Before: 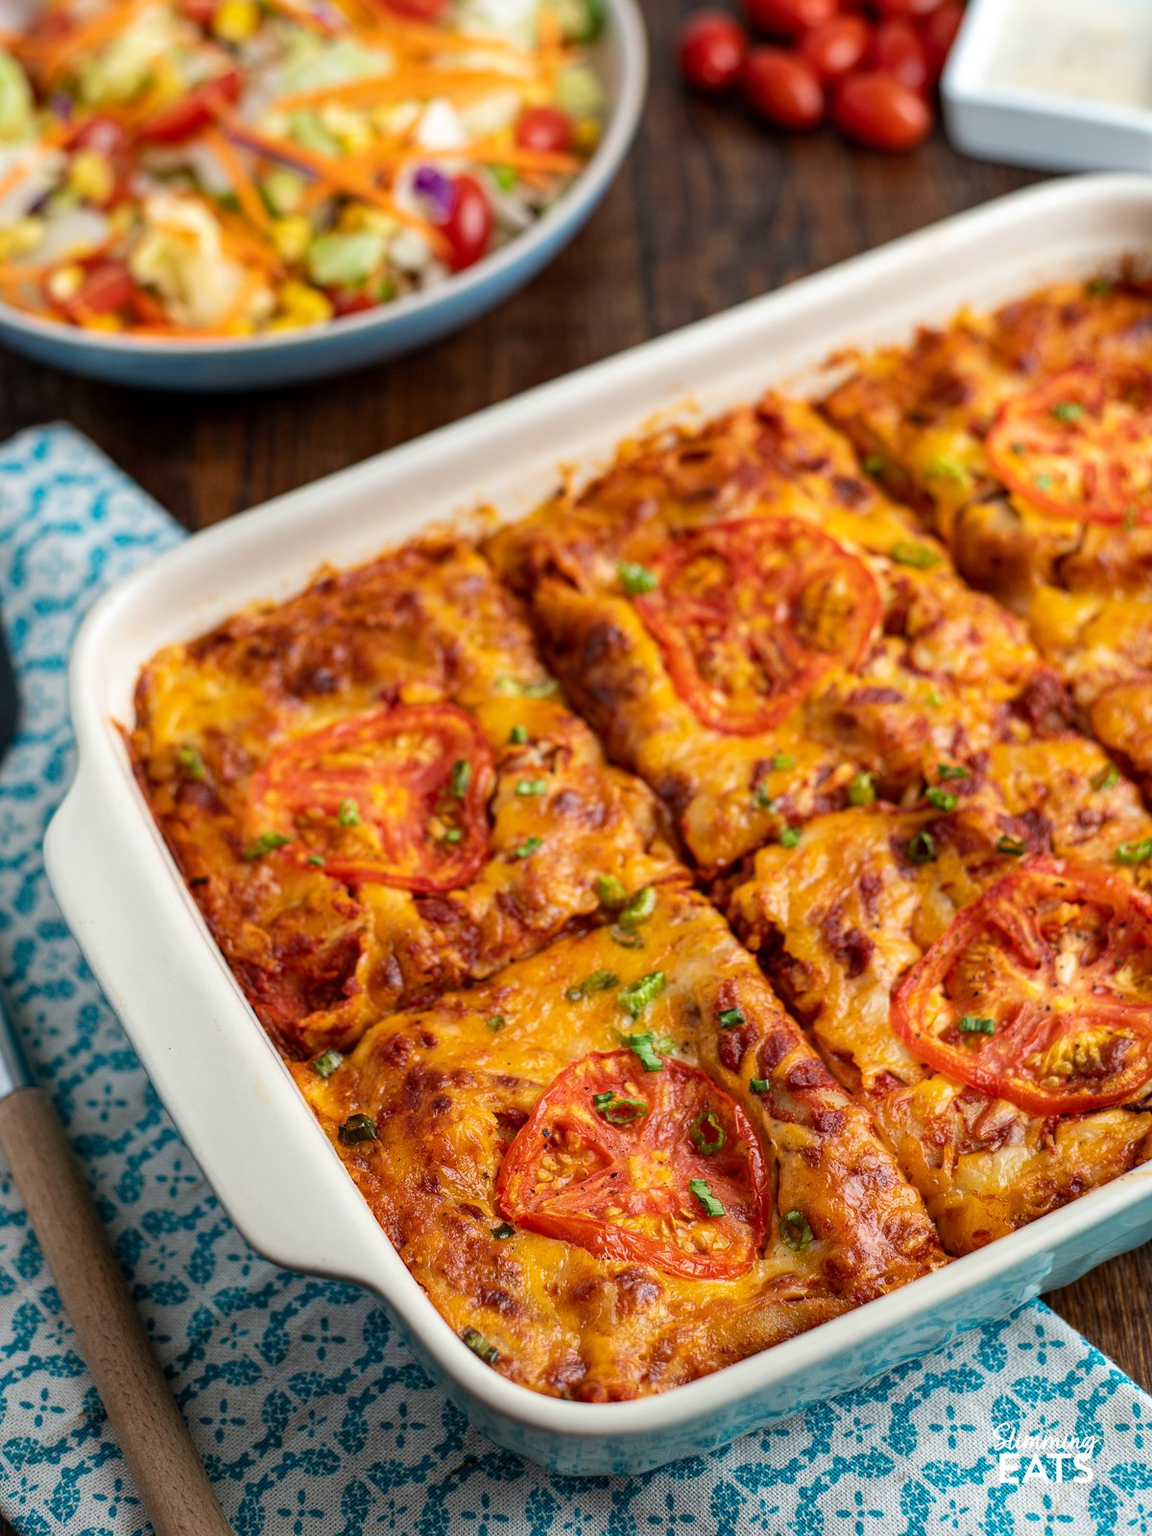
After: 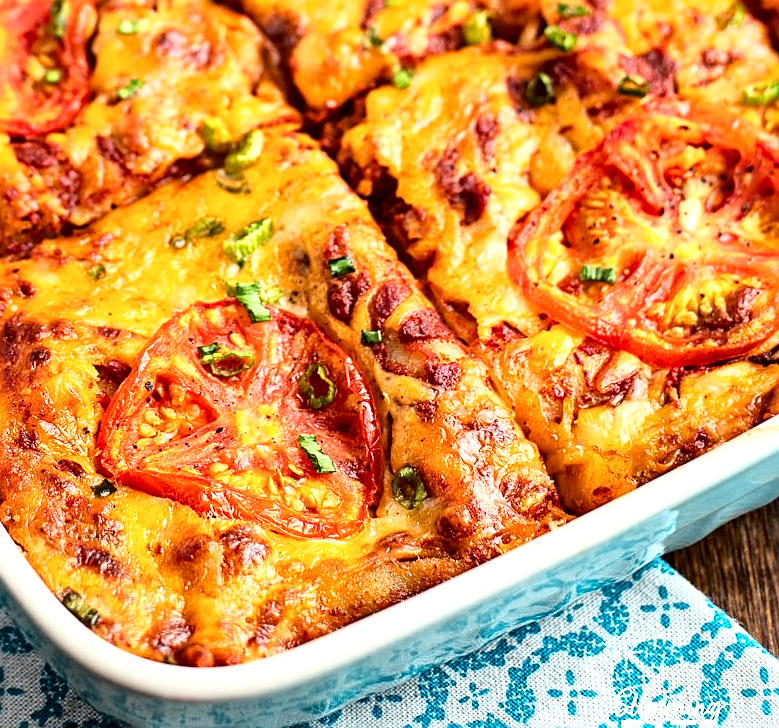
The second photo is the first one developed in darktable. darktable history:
base curve: curves: ch0 [(0, 0) (0.028, 0.03) (0.121, 0.232) (0.46, 0.748) (0.859, 0.968) (1, 1)]
crop and rotate: left 35.05%, top 49.674%, bottom 4.776%
local contrast: mode bilateral grid, contrast 25, coarseness 47, detail 152%, midtone range 0.2
exposure: exposure 0.262 EV, compensate highlight preservation false
sharpen: on, module defaults
